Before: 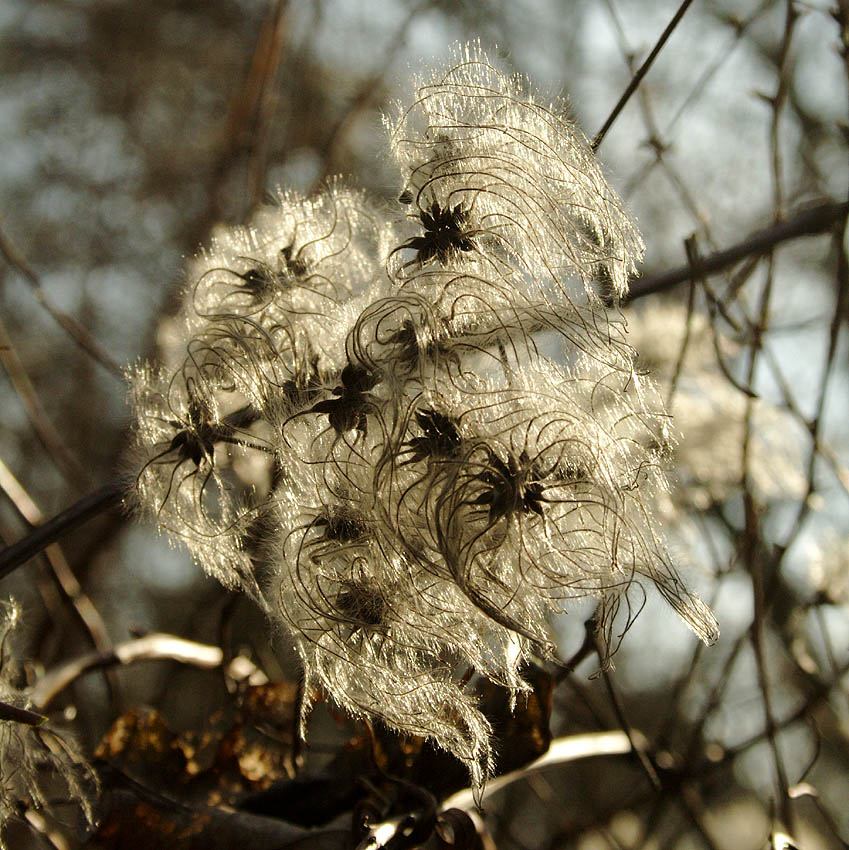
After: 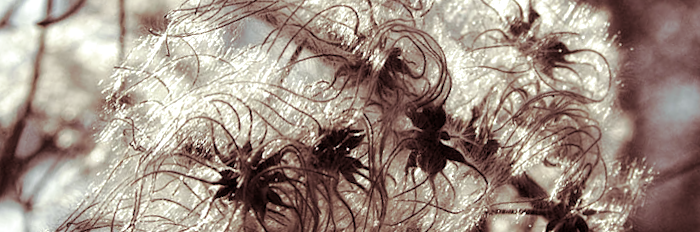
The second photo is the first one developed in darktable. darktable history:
color correction: saturation 0.5
split-toning: on, module defaults
local contrast: highlights 100%, shadows 100%, detail 120%, midtone range 0.2
exposure: exposure 0.29 EV, compensate highlight preservation false
white balance: red 0.967, blue 1.049
crop and rotate: angle 16.12°, top 30.835%, bottom 35.653%
rotate and perspective: lens shift (vertical) 0.048, lens shift (horizontal) -0.024, automatic cropping off
